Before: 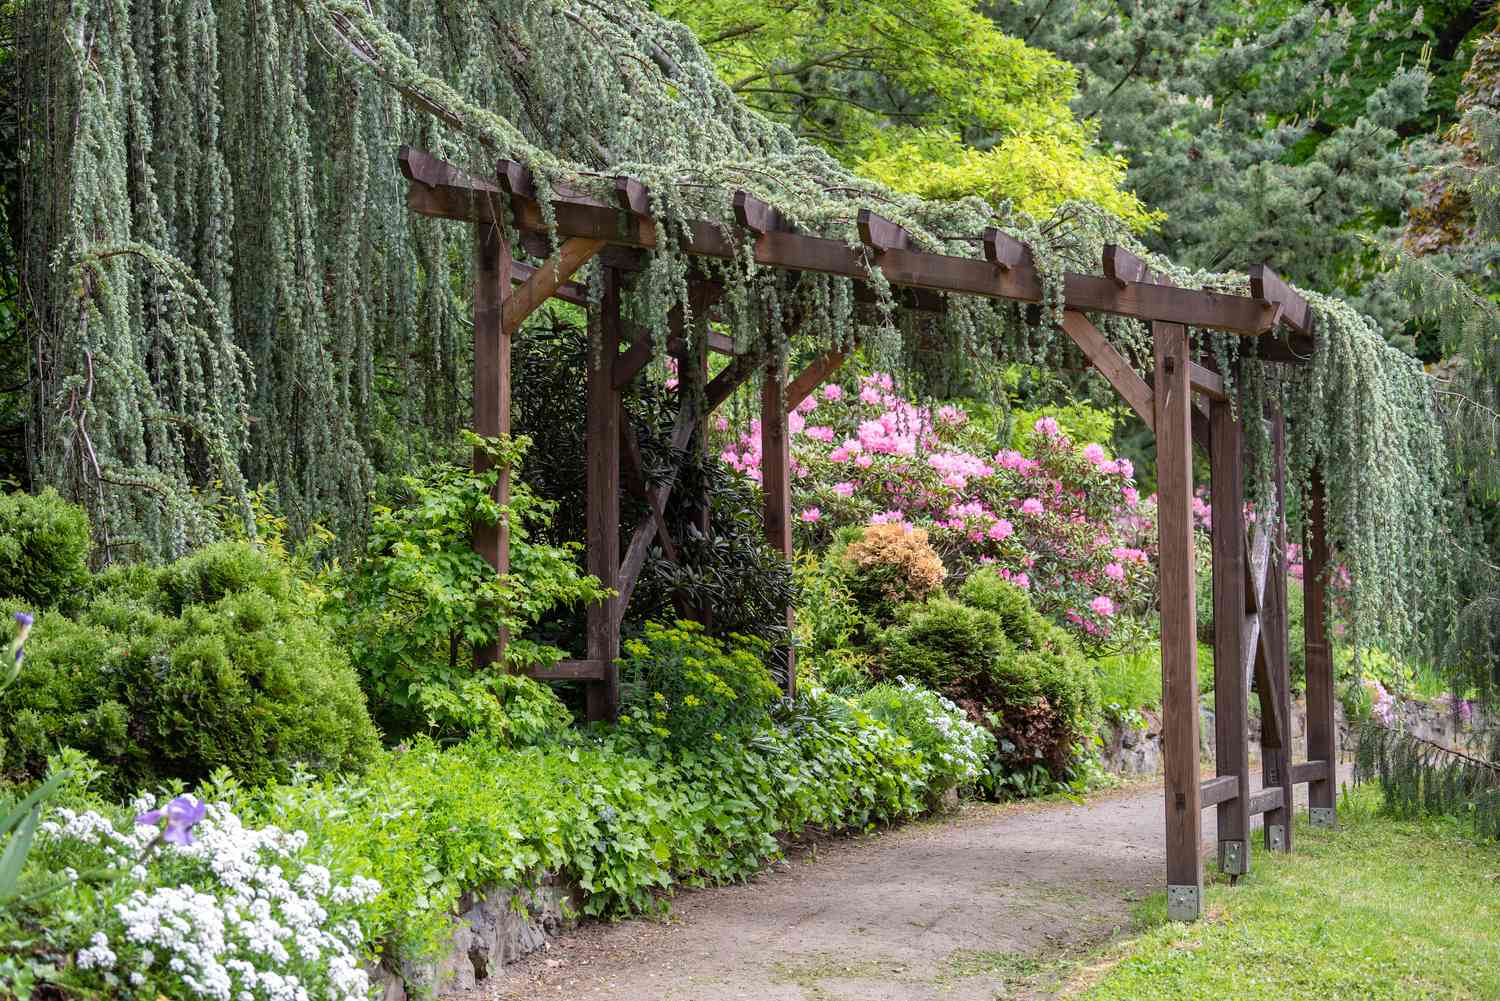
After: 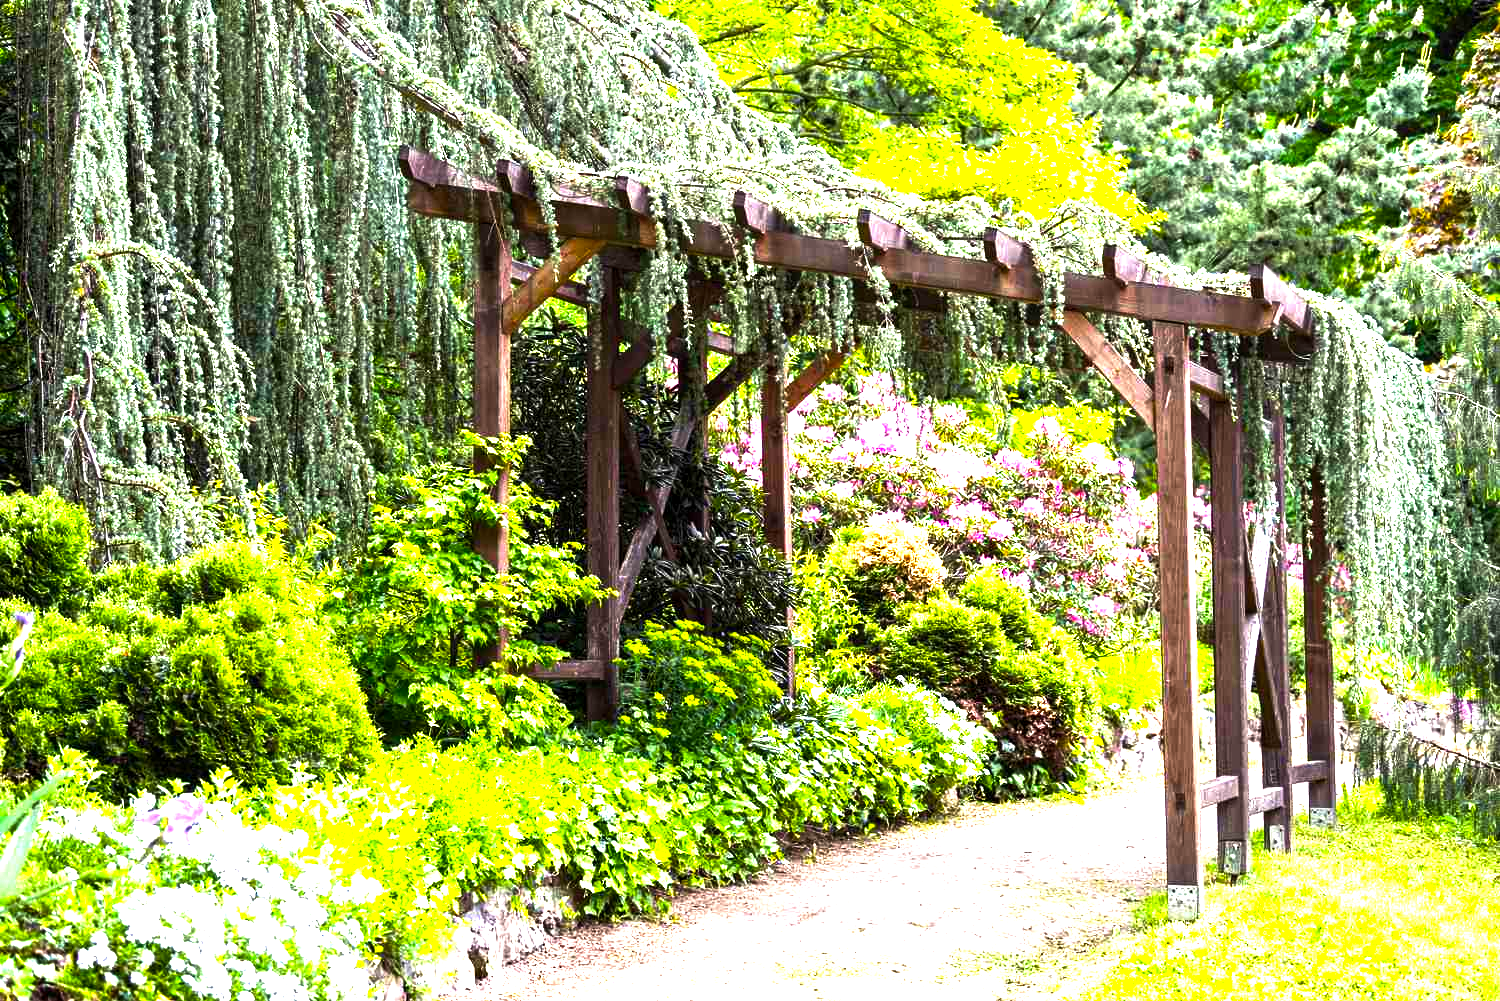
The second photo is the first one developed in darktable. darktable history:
color balance rgb: linear chroma grading › global chroma 0.919%, perceptual saturation grading › global saturation 0.084%, perceptual saturation grading › highlights -9.217%, perceptual saturation grading › mid-tones 18.806%, perceptual saturation grading › shadows 29.128%, perceptual brilliance grading › global brilliance 30.031%, perceptual brilliance grading › highlights 49.249%, perceptual brilliance grading › mid-tones 48.957%, perceptual brilliance grading › shadows -22.853%, global vibrance 20%
contrast brightness saturation: contrast -0.023, brightness -0.005, saturation 0.034
local contrast: highlights 104%, shadows 101%, detail 119%, midtone range 0.2
